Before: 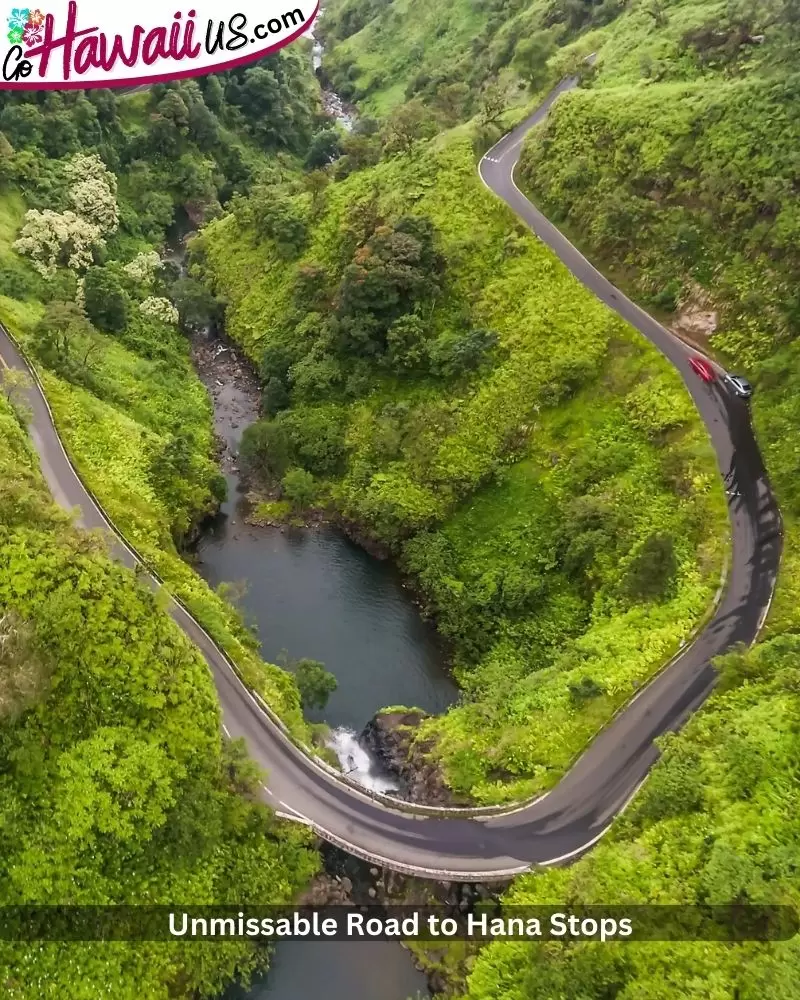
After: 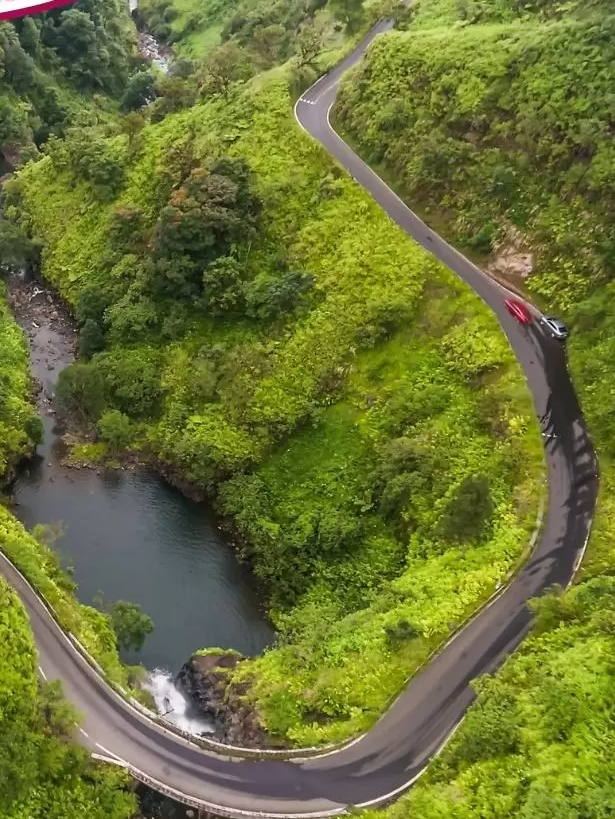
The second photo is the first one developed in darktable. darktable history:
crop: left 23.095%, top 5.827%, bottom 11.854%
rgb levels: preserve colors max RGB
